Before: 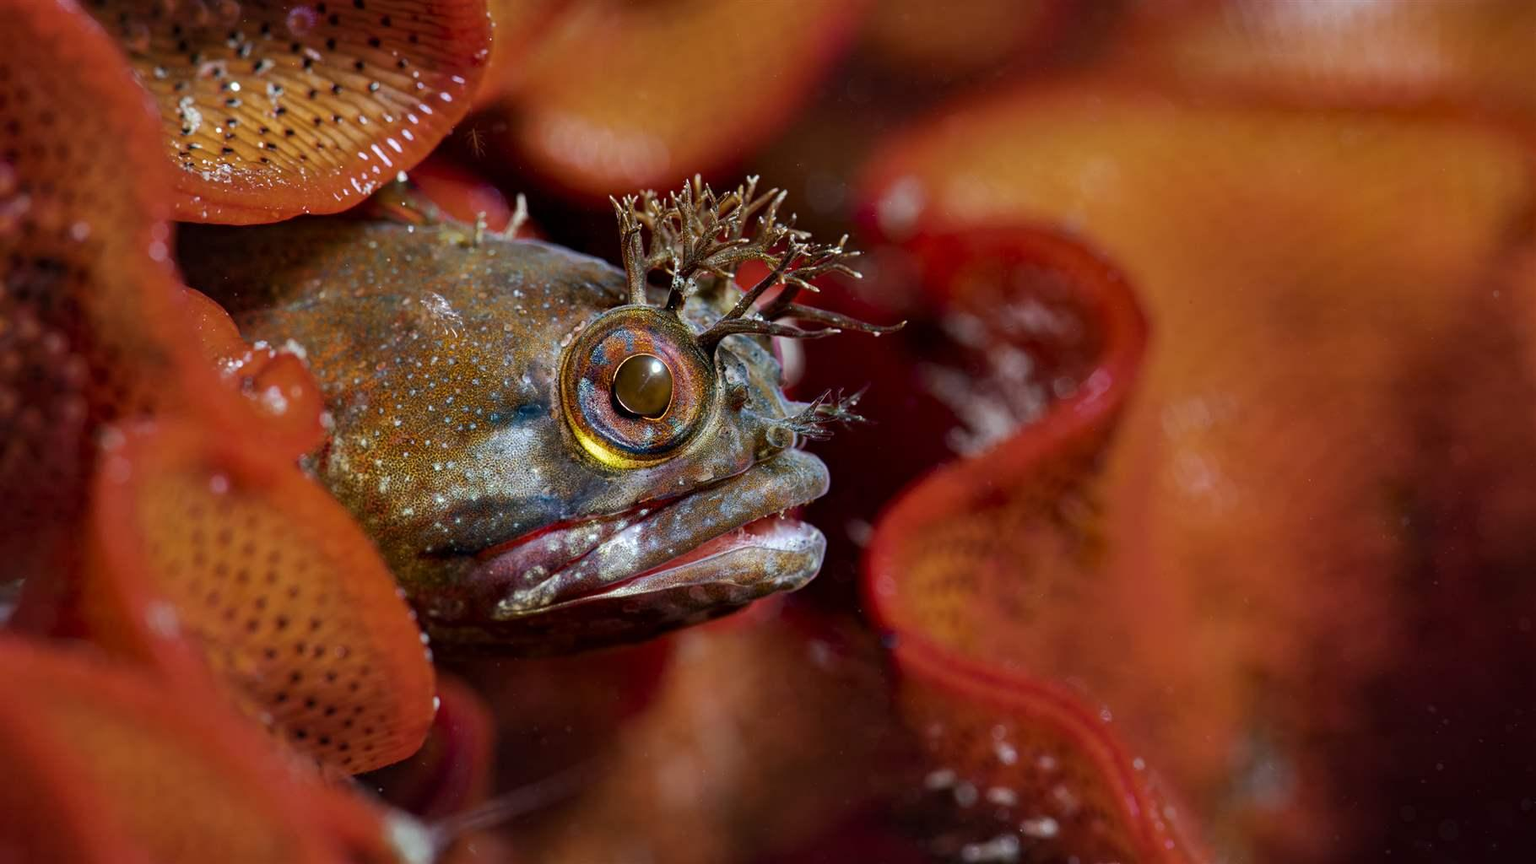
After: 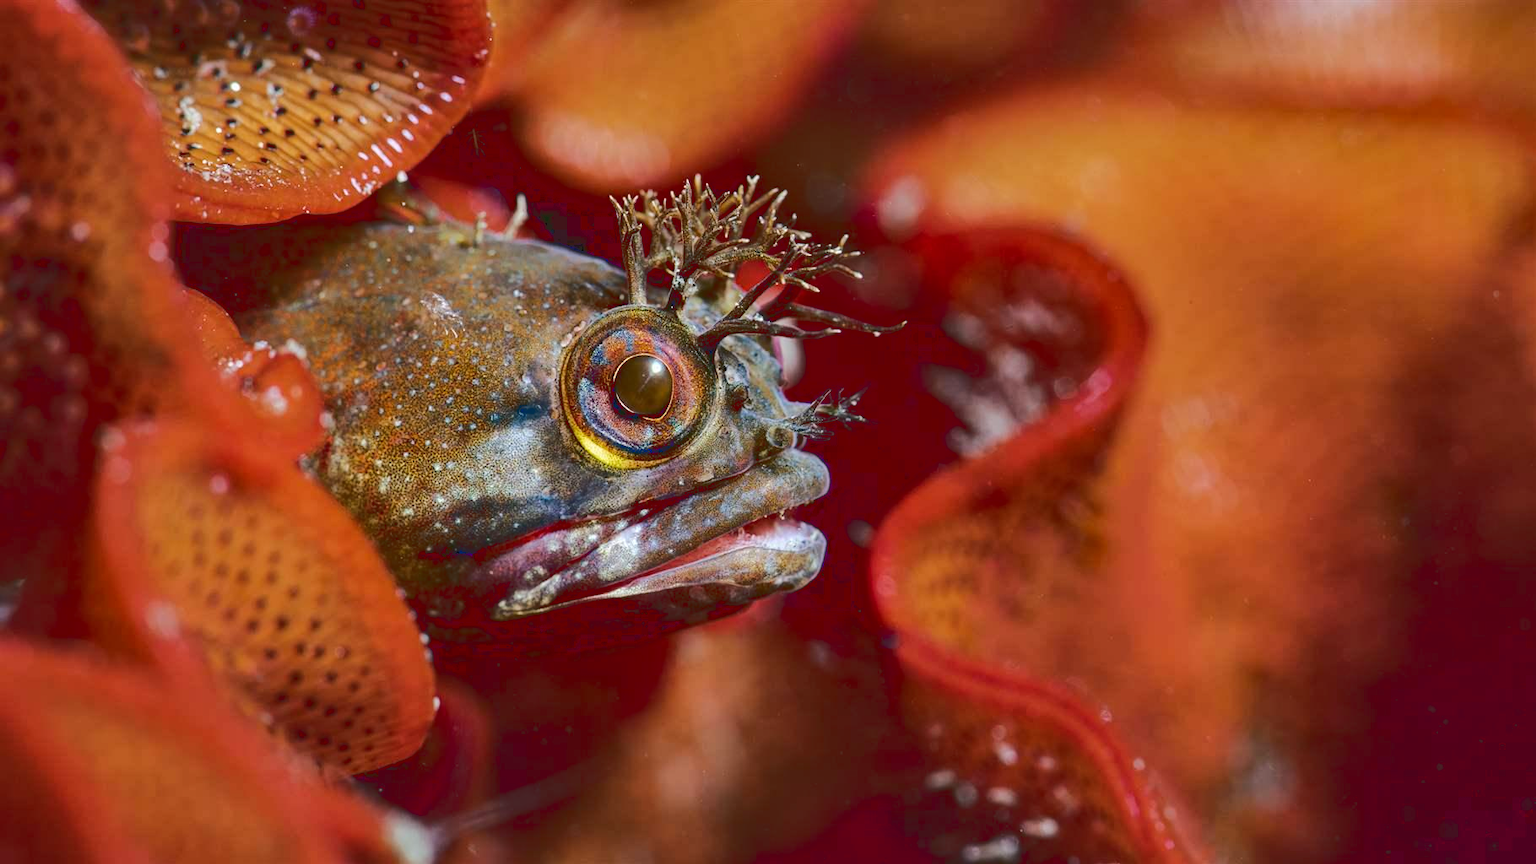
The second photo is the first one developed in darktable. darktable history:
tone curve: curves: ch0 [(0, 0) (0.003, 0.139) (0.011, 0.14) (0.025, 0.138) (0.044, 0.14) (0.069, 0.149) (0.1, 0.161) (0.136, 0.179) (0.177, 0.203) (0.224, 0.245) (0.277, 0.302) (0.335, 0.382) (0.399, 0.461) (0.468, 0.546) (0.543, 0.614) (0.623, 0.687) (0.709, 0.758) (0.801, 0.84) (0.898, 0.912) (1, 1)], color space Lab, linked channels, preserve colors none
